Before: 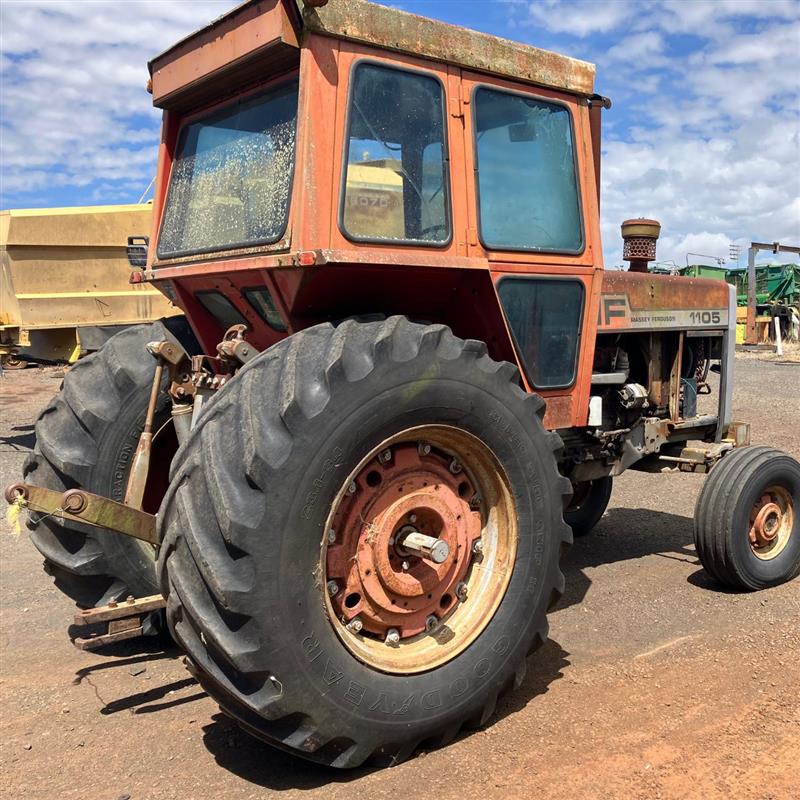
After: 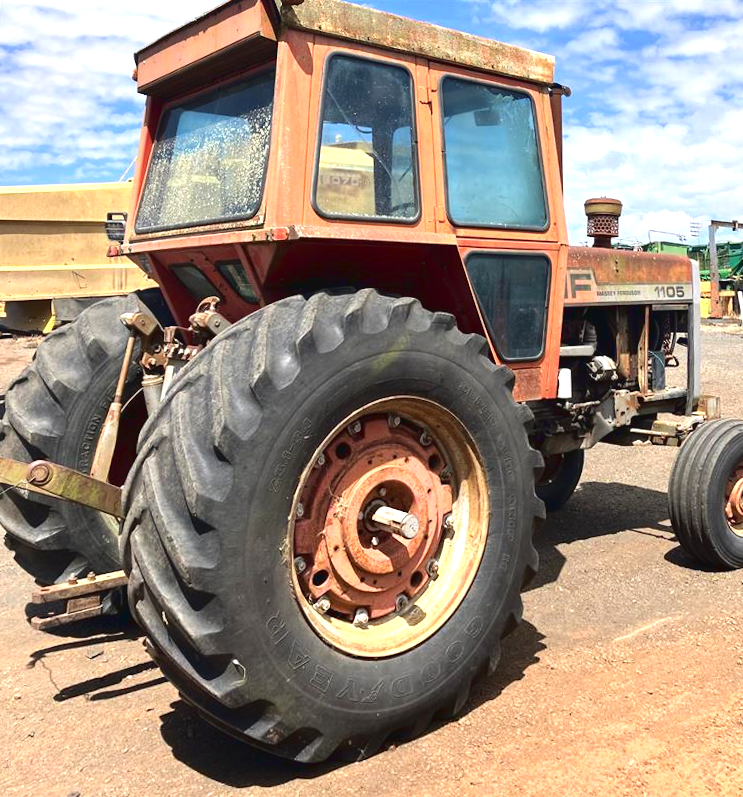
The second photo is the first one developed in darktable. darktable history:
exposure: black level correction 0, exposure 0.7 EV, compensate exposure bias true, compensate highlight preservation false
rotate and perspective: rotation 0.215°, lens shift (vertical) -0.139, crop left 0.069, crop right 0.939, crop top 0.002, crop bottom 0.996
tone curve: curves: ch0 [(0, 0.032) (0.181, 0.156) (0.751, 0.762) (1, 1)], color space Lab, linked channels, preserve colors none
